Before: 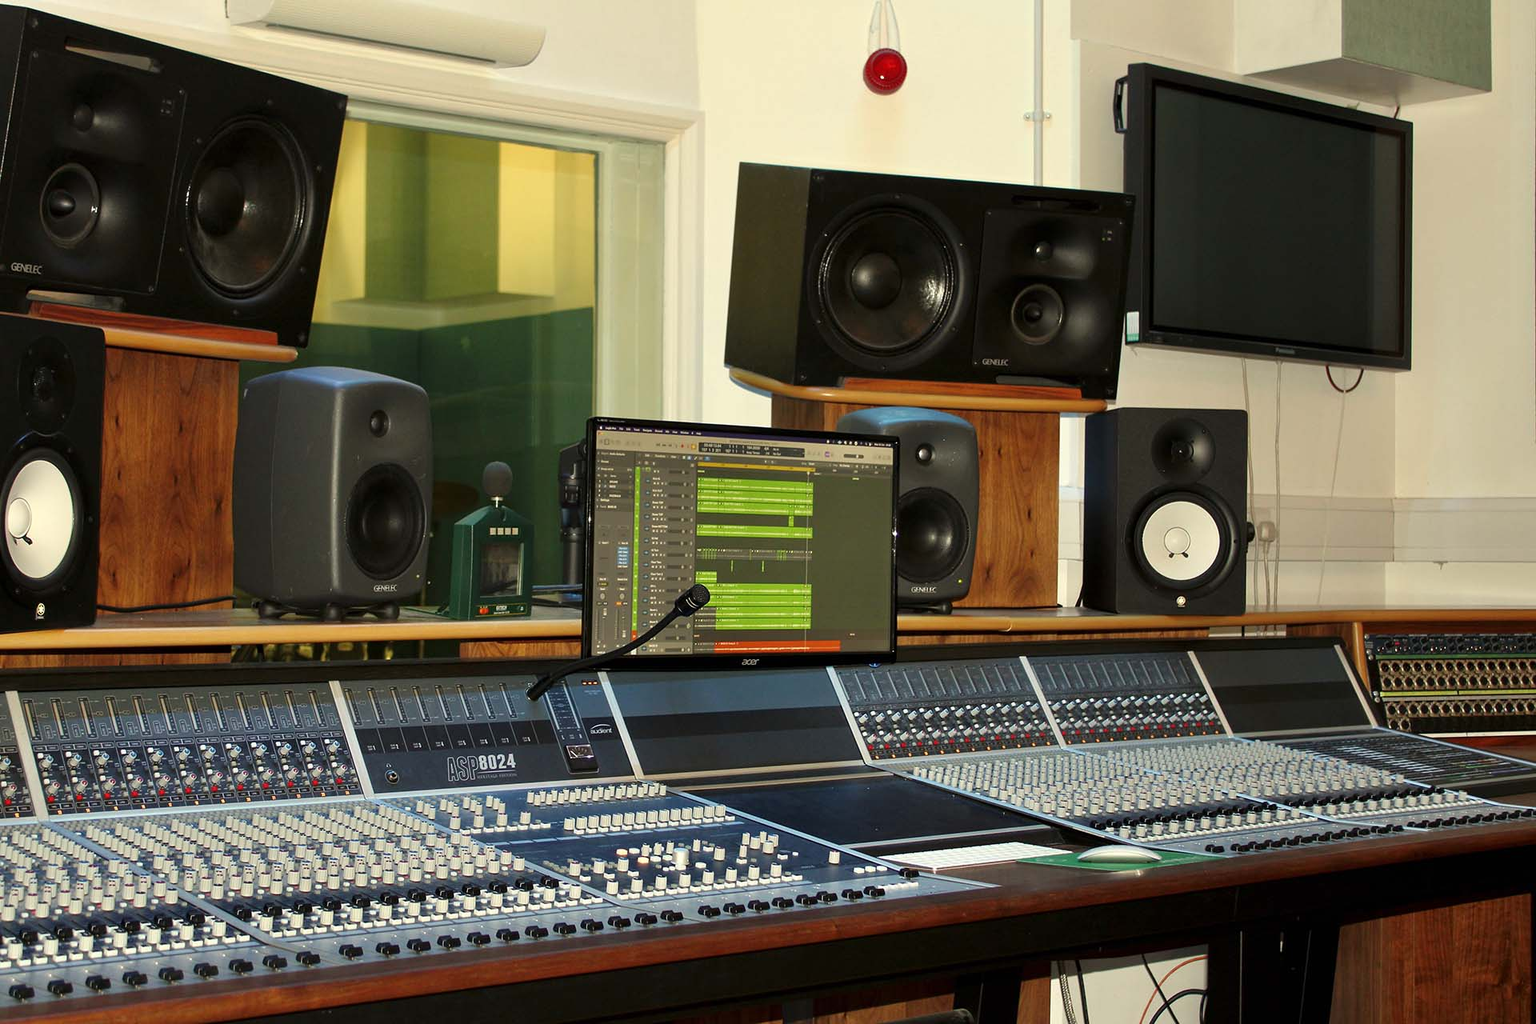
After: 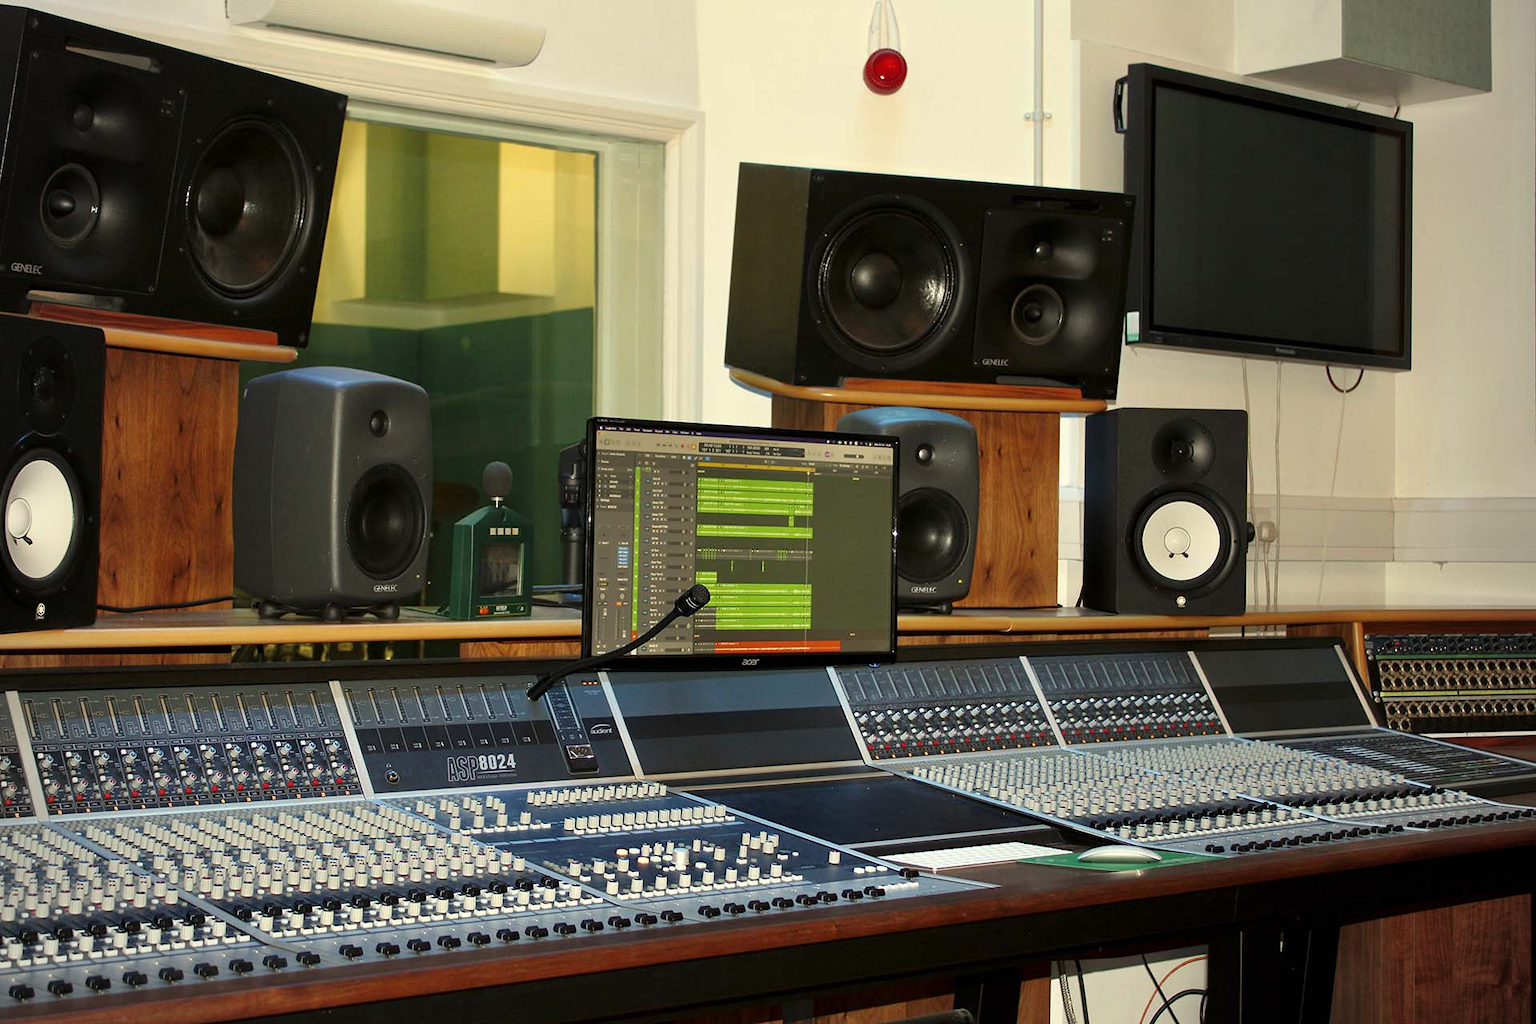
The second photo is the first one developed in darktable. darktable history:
vignetting: fall-off radius 61.21%
tone equalizer: on, module defaults
